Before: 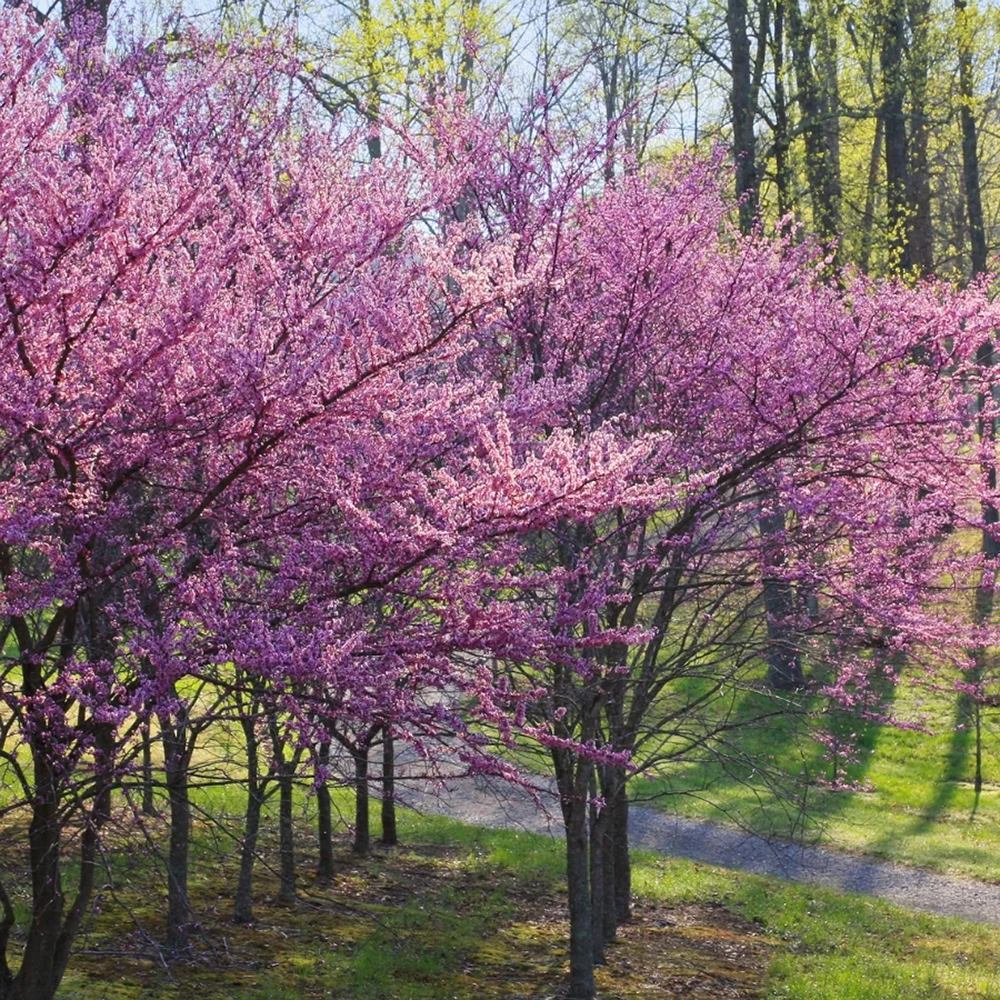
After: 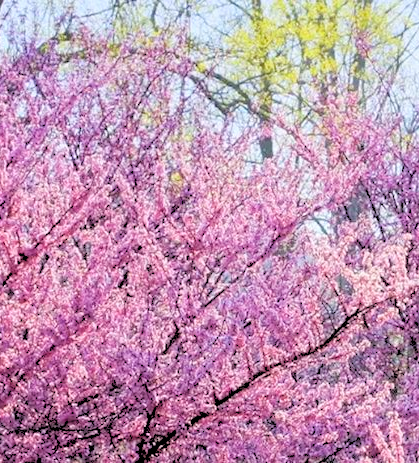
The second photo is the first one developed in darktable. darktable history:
crop and rotate: left 10.817%, top 0.062%, right 47.194%, bottom 53.626%
rgb levels: levels [[0.027, 0.429, 0.996], [0, 0.5, 1], [0, 0.5, 1]]
